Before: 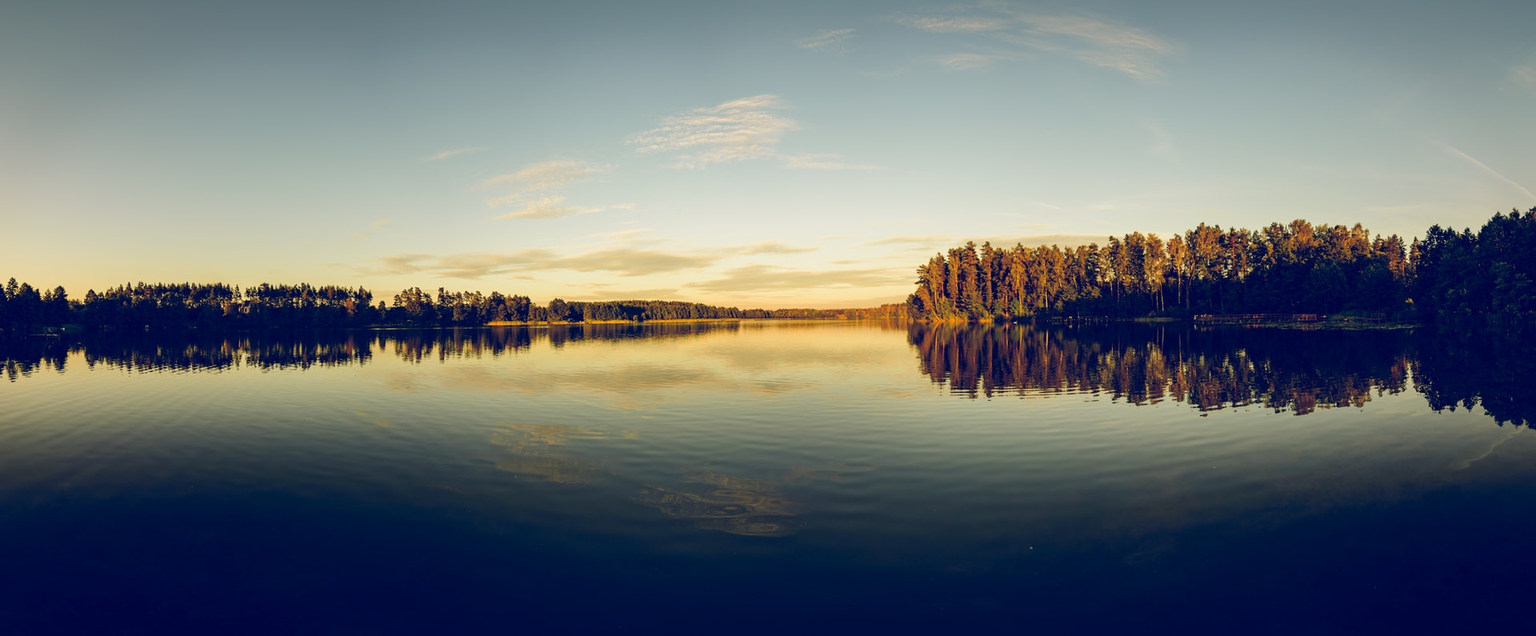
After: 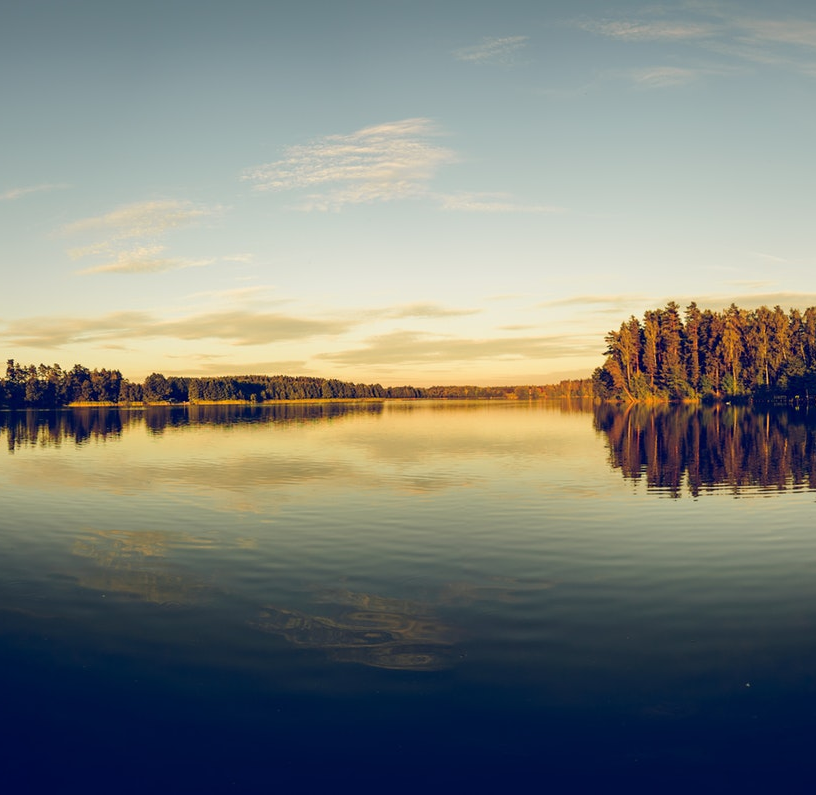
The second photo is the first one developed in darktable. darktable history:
crop: left 28.2%, right 29.294%
